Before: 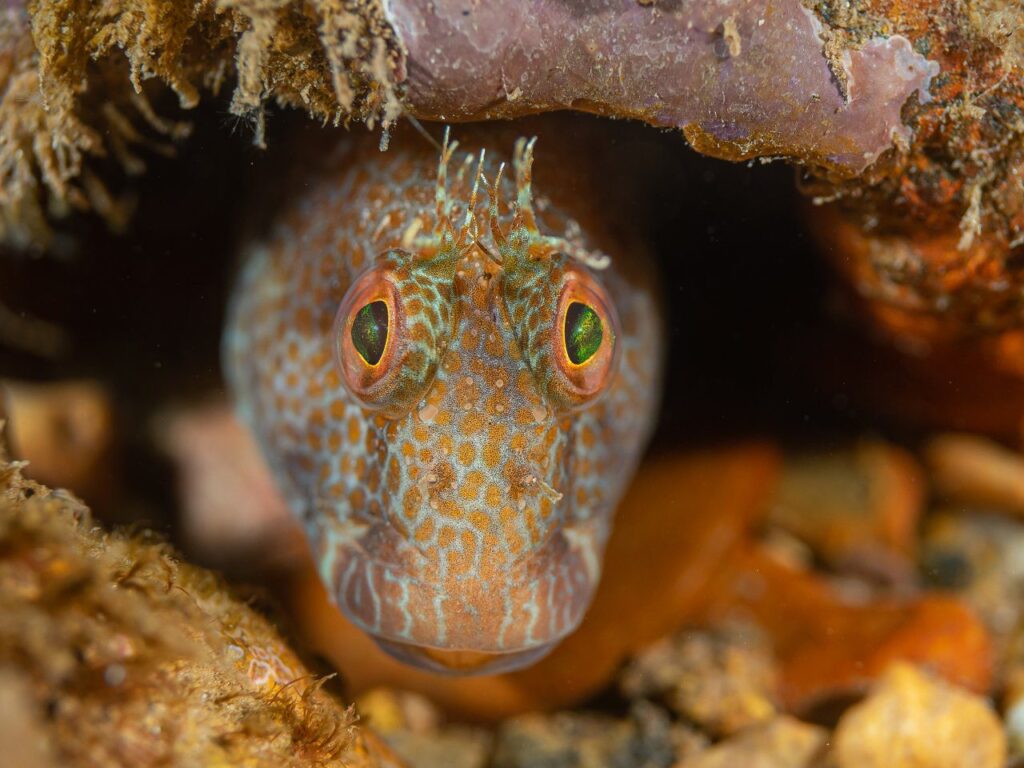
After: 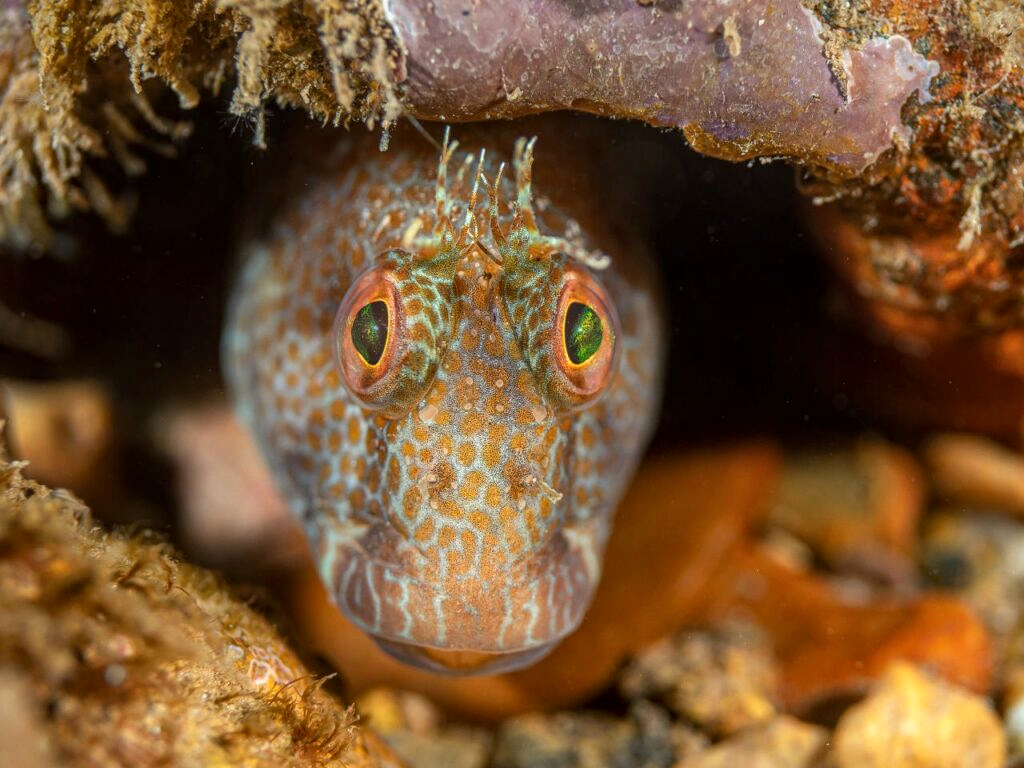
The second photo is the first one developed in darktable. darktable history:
local contrast: on, module defaults
exposure: black level correction 0, exposure 0.199 EV, compensate highlight preservation false
